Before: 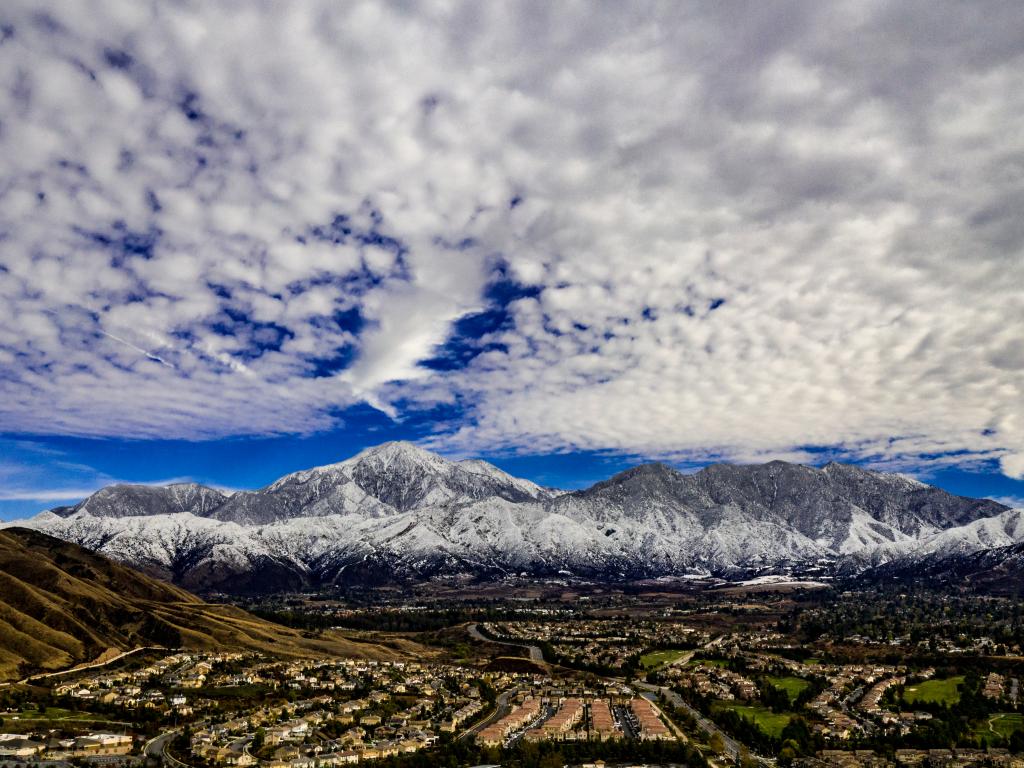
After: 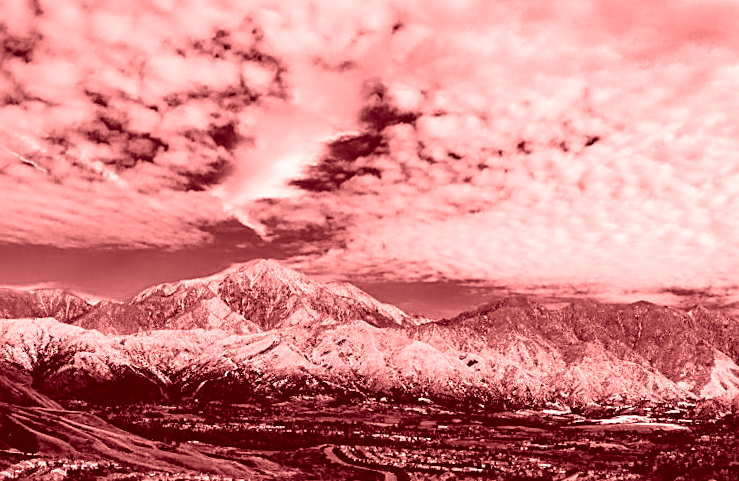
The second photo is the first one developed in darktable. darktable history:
colorize: saturation 60%, source mix 100%
exposure: black level correction 0.009, compensate highlight preservation false
crop and rotate: angle -3.37°, left 9.79%, top 20.73%, right 12.42%, bottom 11.82%
sharpen: on, module defaults
